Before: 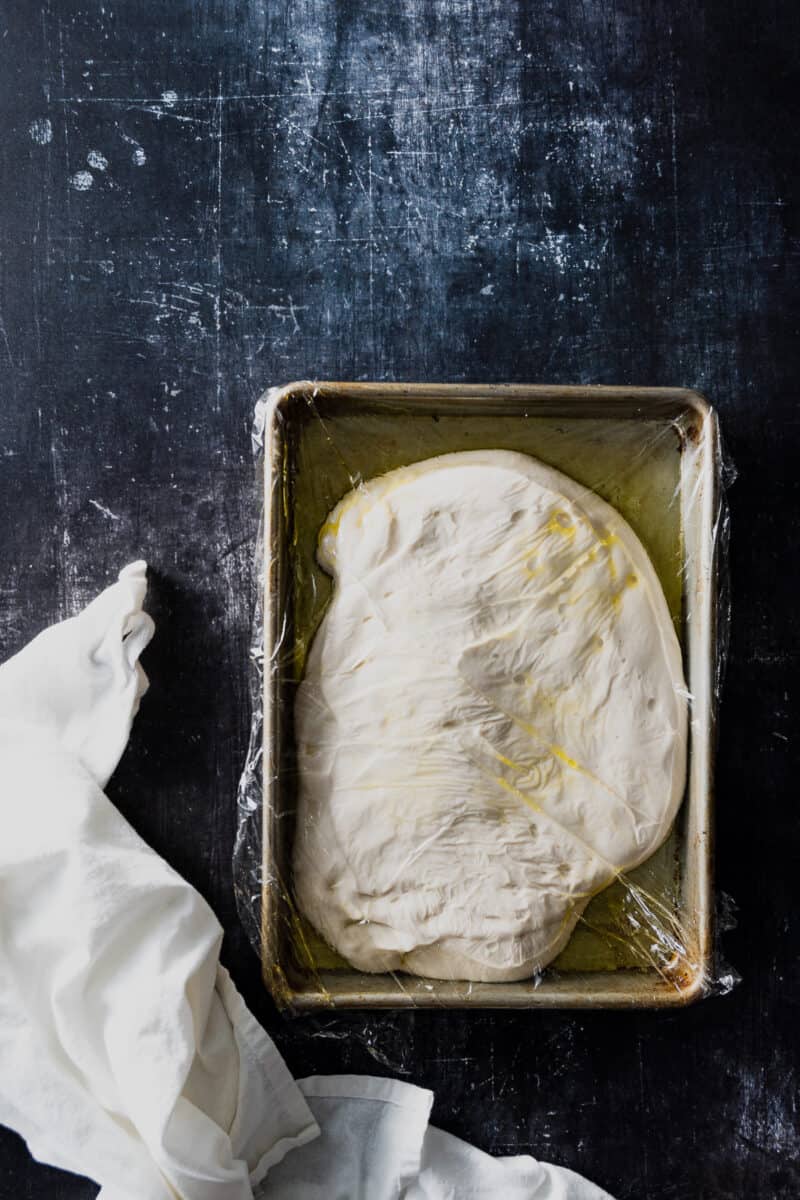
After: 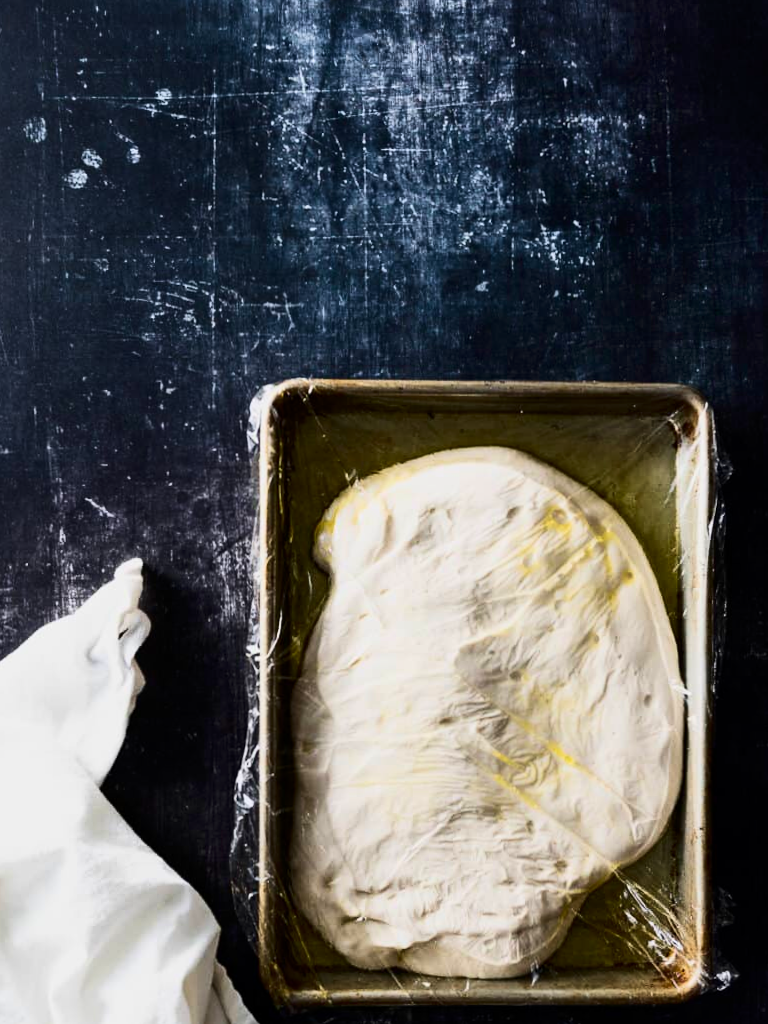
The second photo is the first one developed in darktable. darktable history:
contrast brightness saturation: contrast 0.28
crop and rotate: angle 0.2°, left 0.275%, right 3.127%, bottom 14.18%
velvia: on, module defaults
